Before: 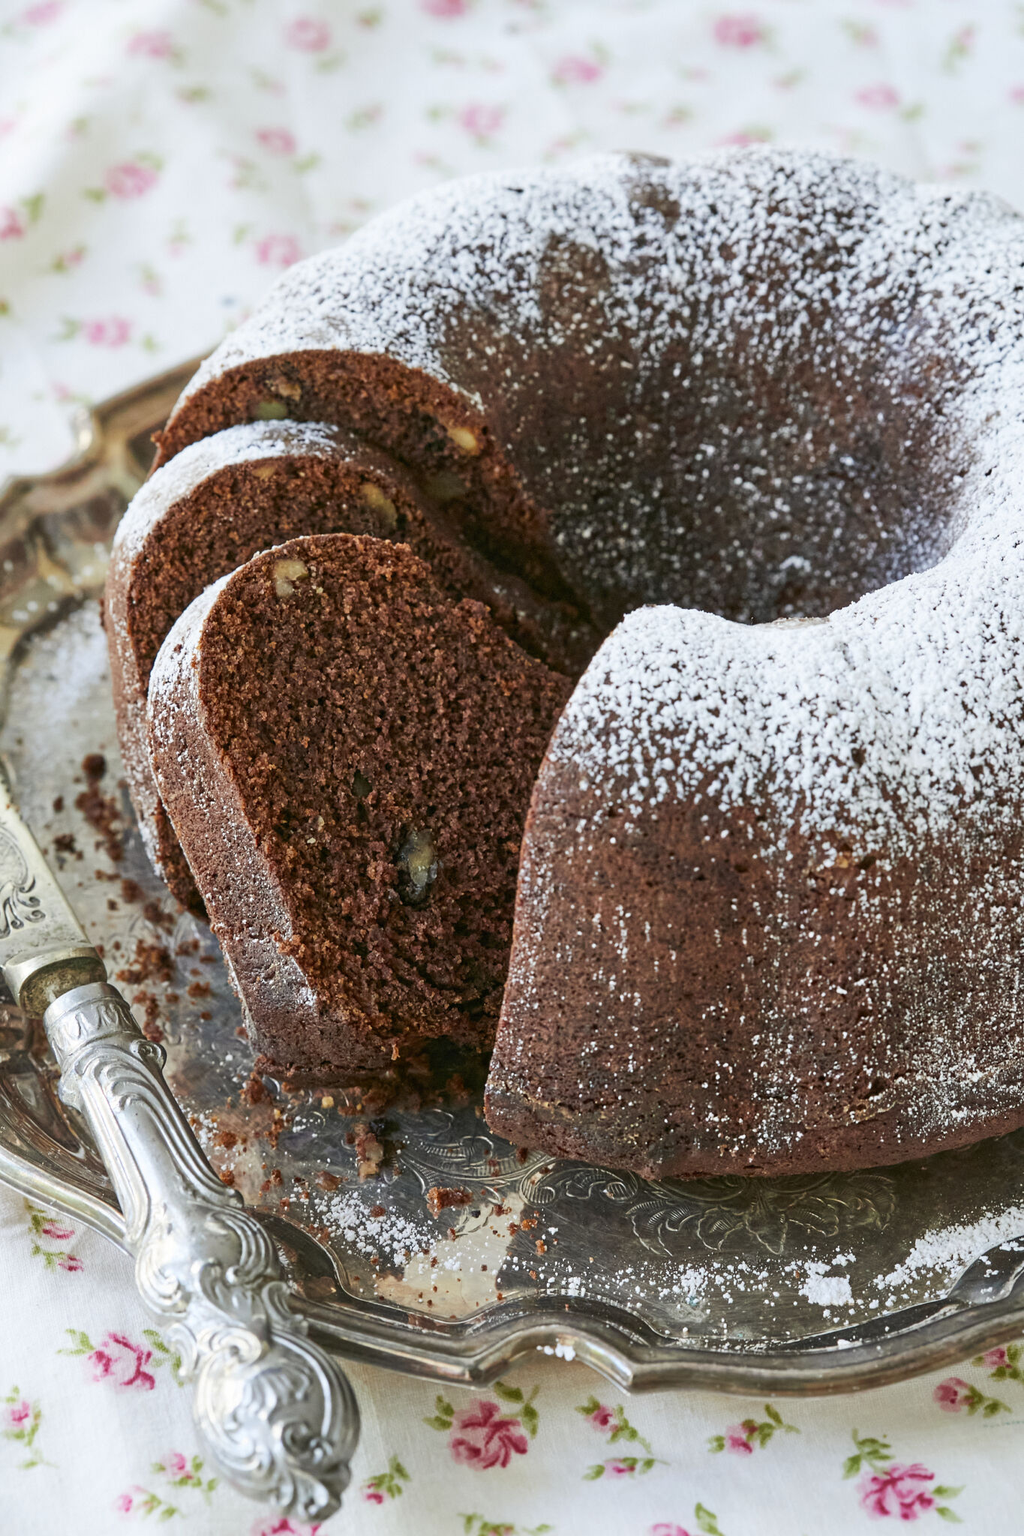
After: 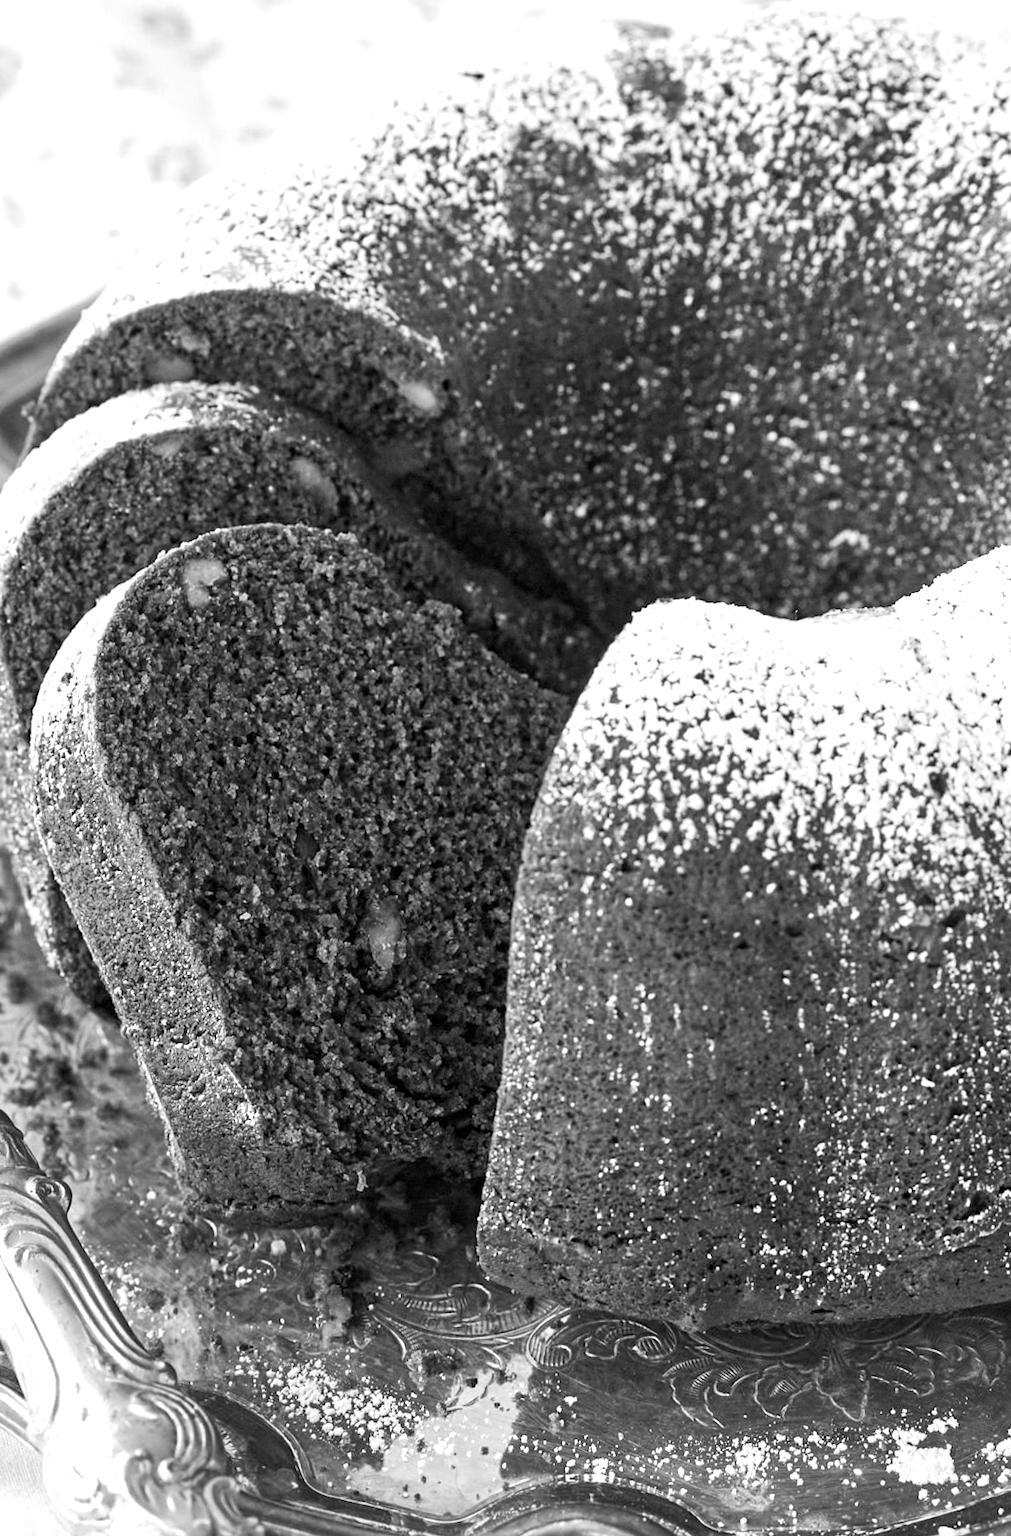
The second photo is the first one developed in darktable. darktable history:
crop: left 11.225%, top 5.381%, right 9.565%, bottom 10.314%
monochrome: a -3.63, b -0.465
rotate and perspective: rotation -2.12°, lens shift (vertical) 0.009, lens shift (horizontal) -0.008, automatic cropping original format, crop left 0.036, crop right 0.964, crop top 0.05, crop bottom 0.959
exposure: black level correction 0.001, exposure 0.5 EV, compensate exposure bias true, compensate highlight preservation false
